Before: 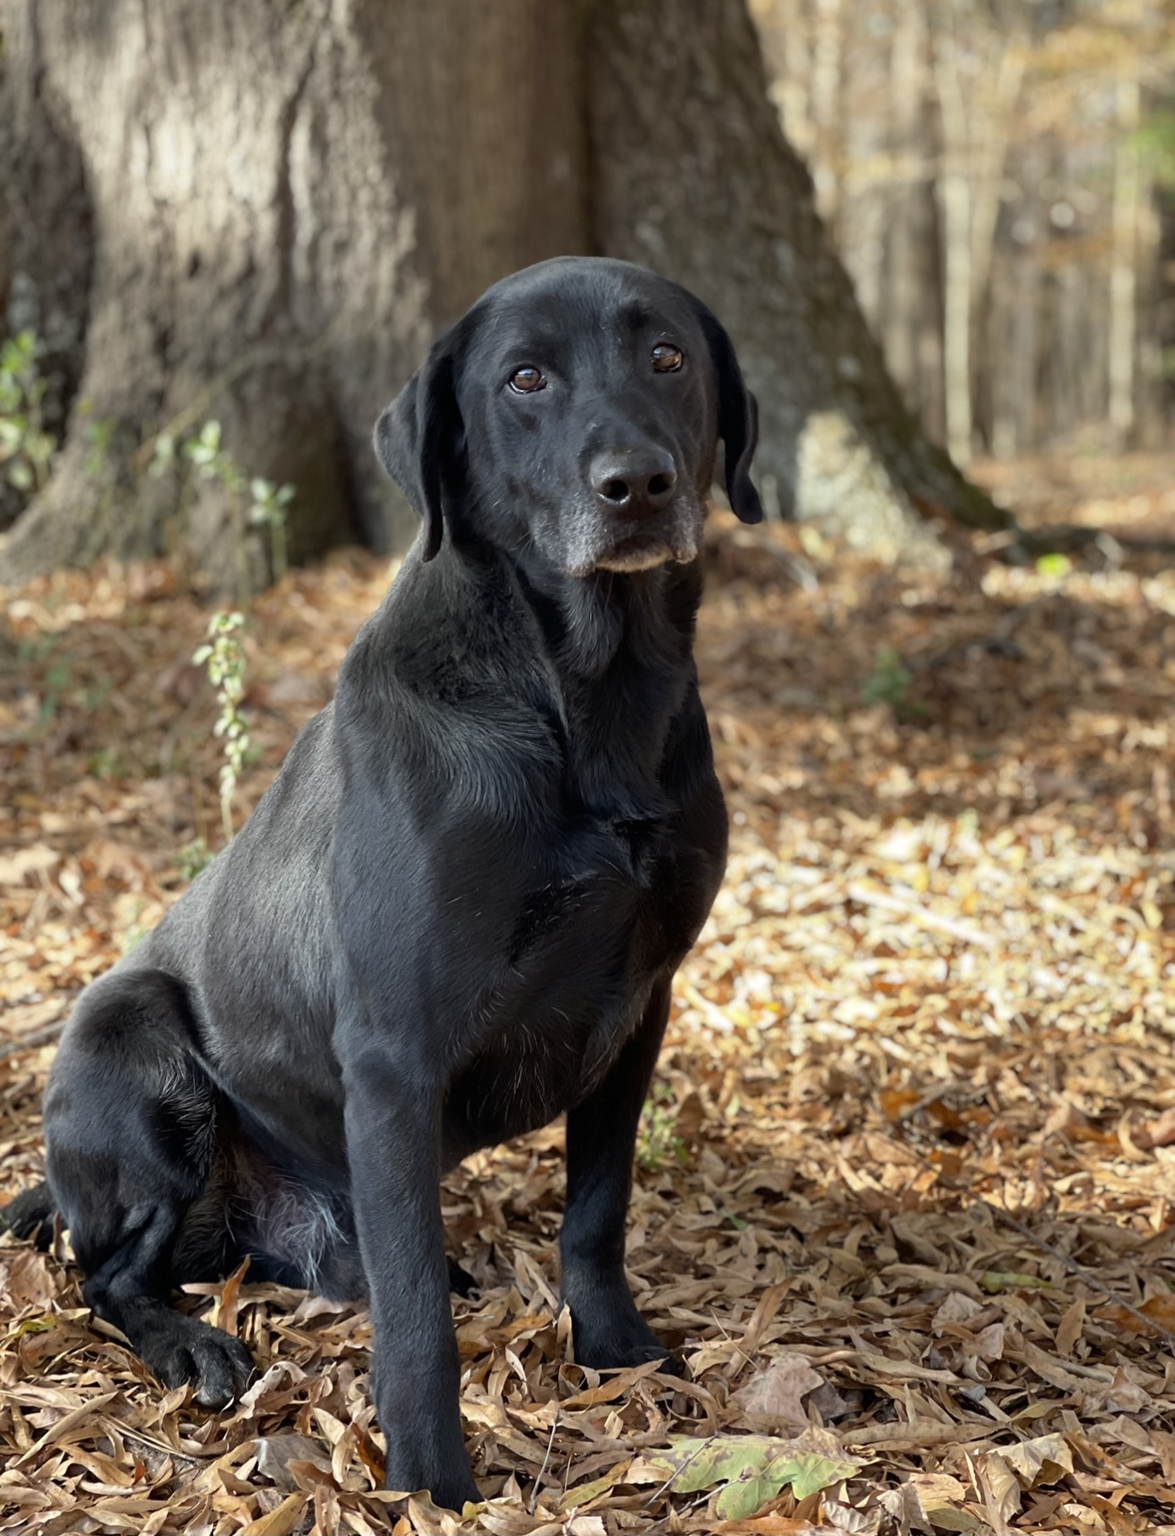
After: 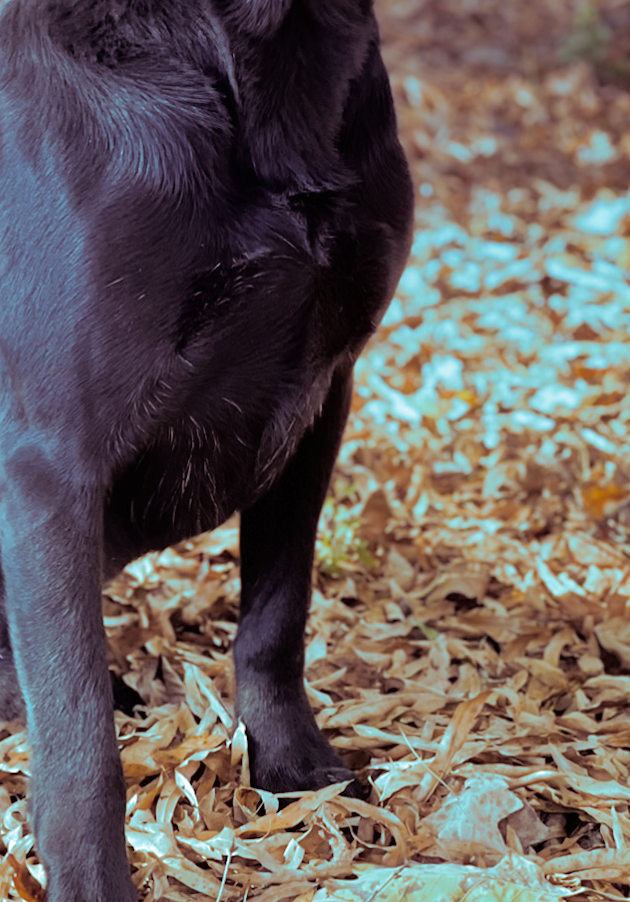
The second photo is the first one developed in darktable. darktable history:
color contrast: green-magenta contrast 0.8, blue-yellow contrast 1.1, unbound 0
crop: left 29.672%, top 41.786%, right 20.851%, bottom 3.487%
graduated density: hue 238.83°, saturation 50%
rotate and perspective: rotation -0.45°, automatic cropping original format, crop left 0.008, crop right 0.992, crop top 0.012, crop bottom 0.988
tone equalizer: -7 EV 0.15 EV, -6 EV 0.6 EV, -5 EV 1.15 EV, -4 EV 1.33 EV, -3 EV 1.15 EV, -2 EV 0.6 EV, -1 EV 0.15 EV, mask exposure compensation -0.5 EV
split-toning: shadows › hue 327.6°, highlights › hue 198°, highlights › saturation 0.55, balance -21.25, compress 0%
